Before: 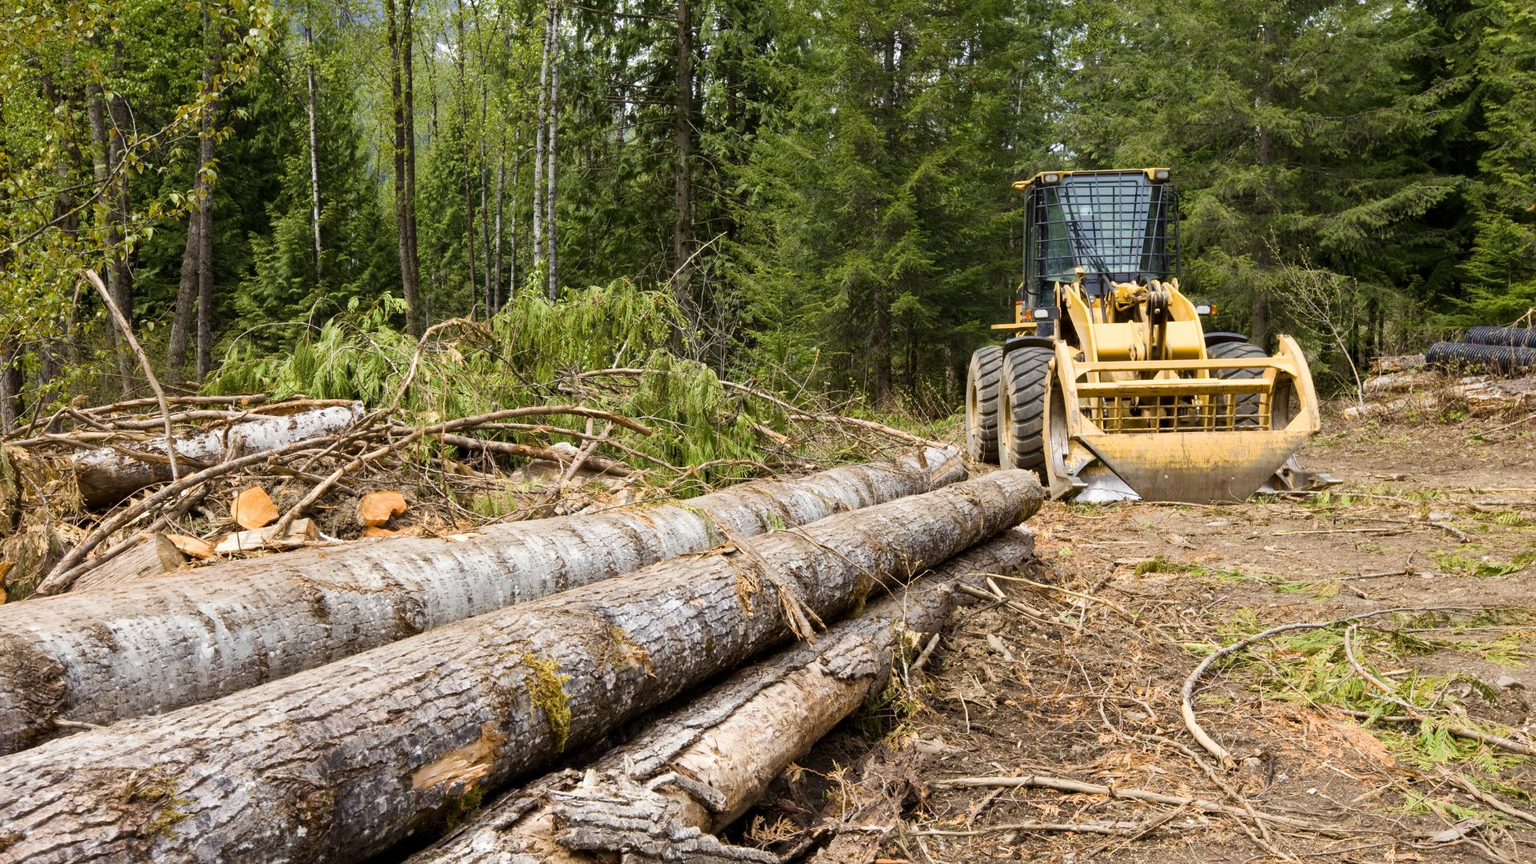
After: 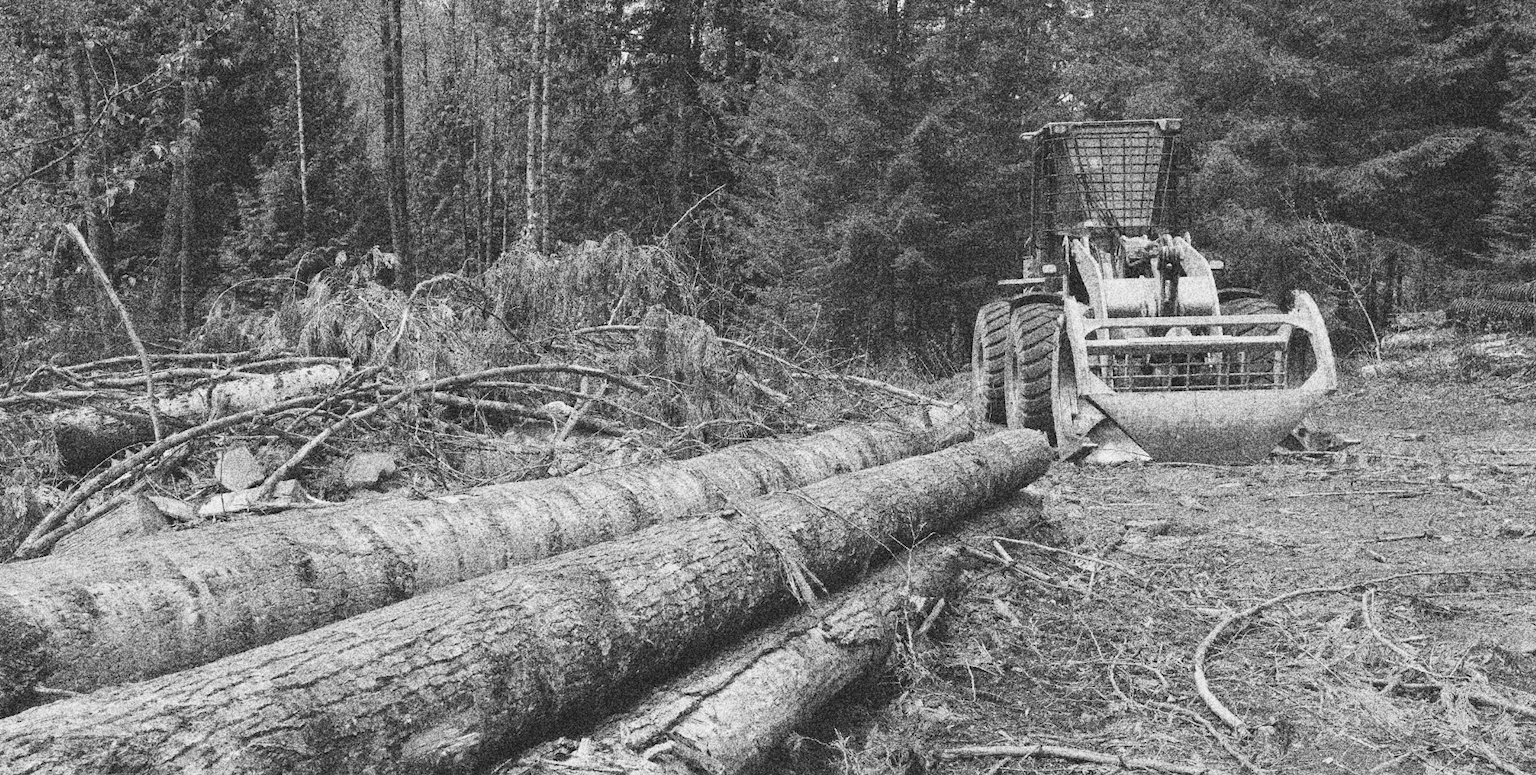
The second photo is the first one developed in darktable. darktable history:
exposure: black level correction -0.028, compensate highlight preservation false
monochrome: a -71.75, b 75.82
grain: coarseness 30.02 ISO, strength 100%
crop: left 1.507%, top 6.147%, right 1.379%, bottom 6.637%
